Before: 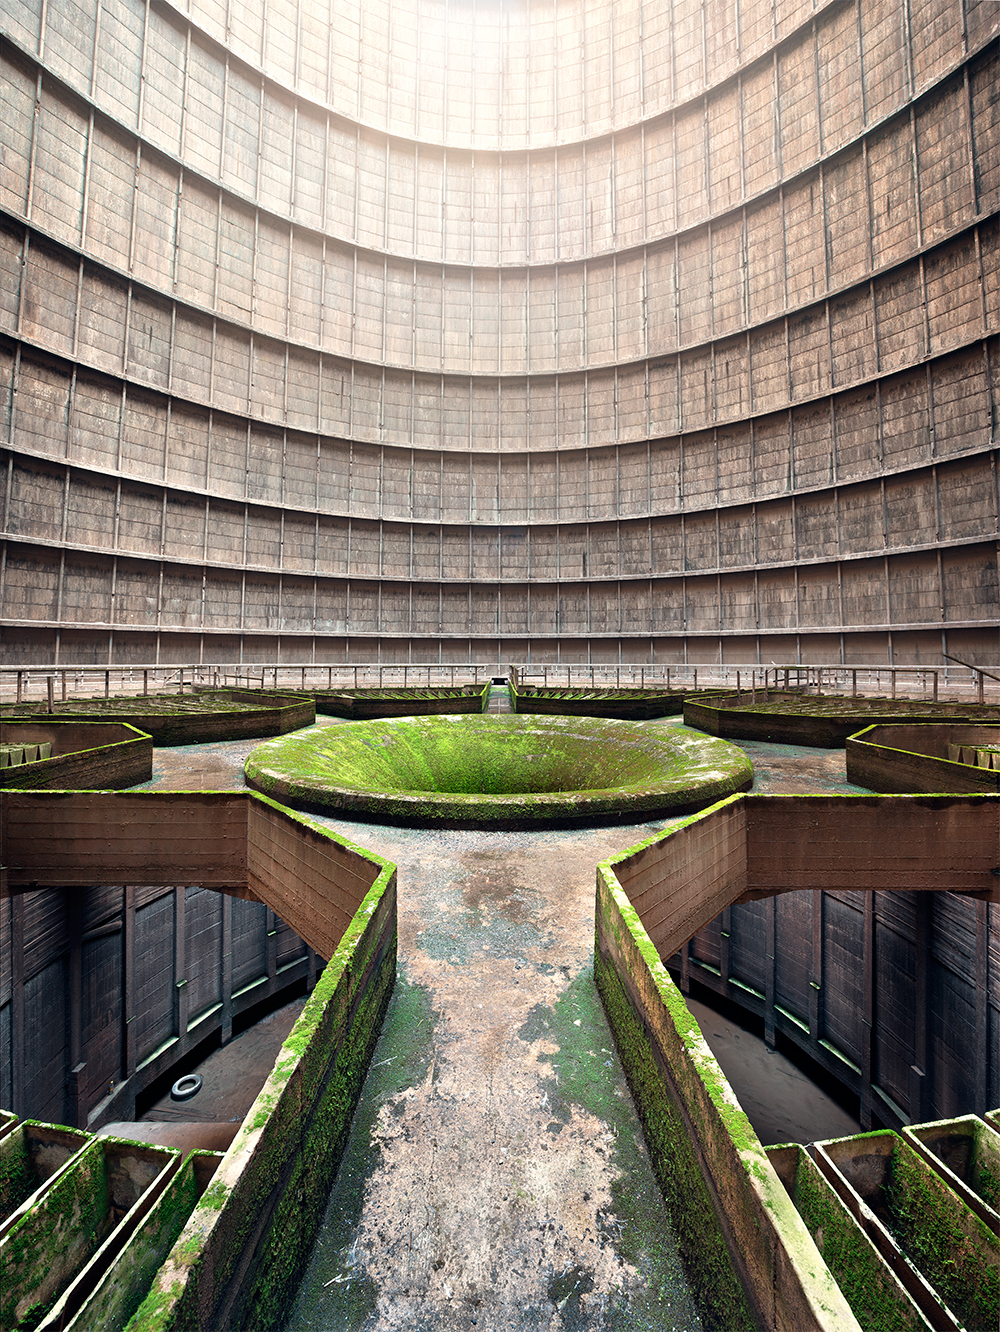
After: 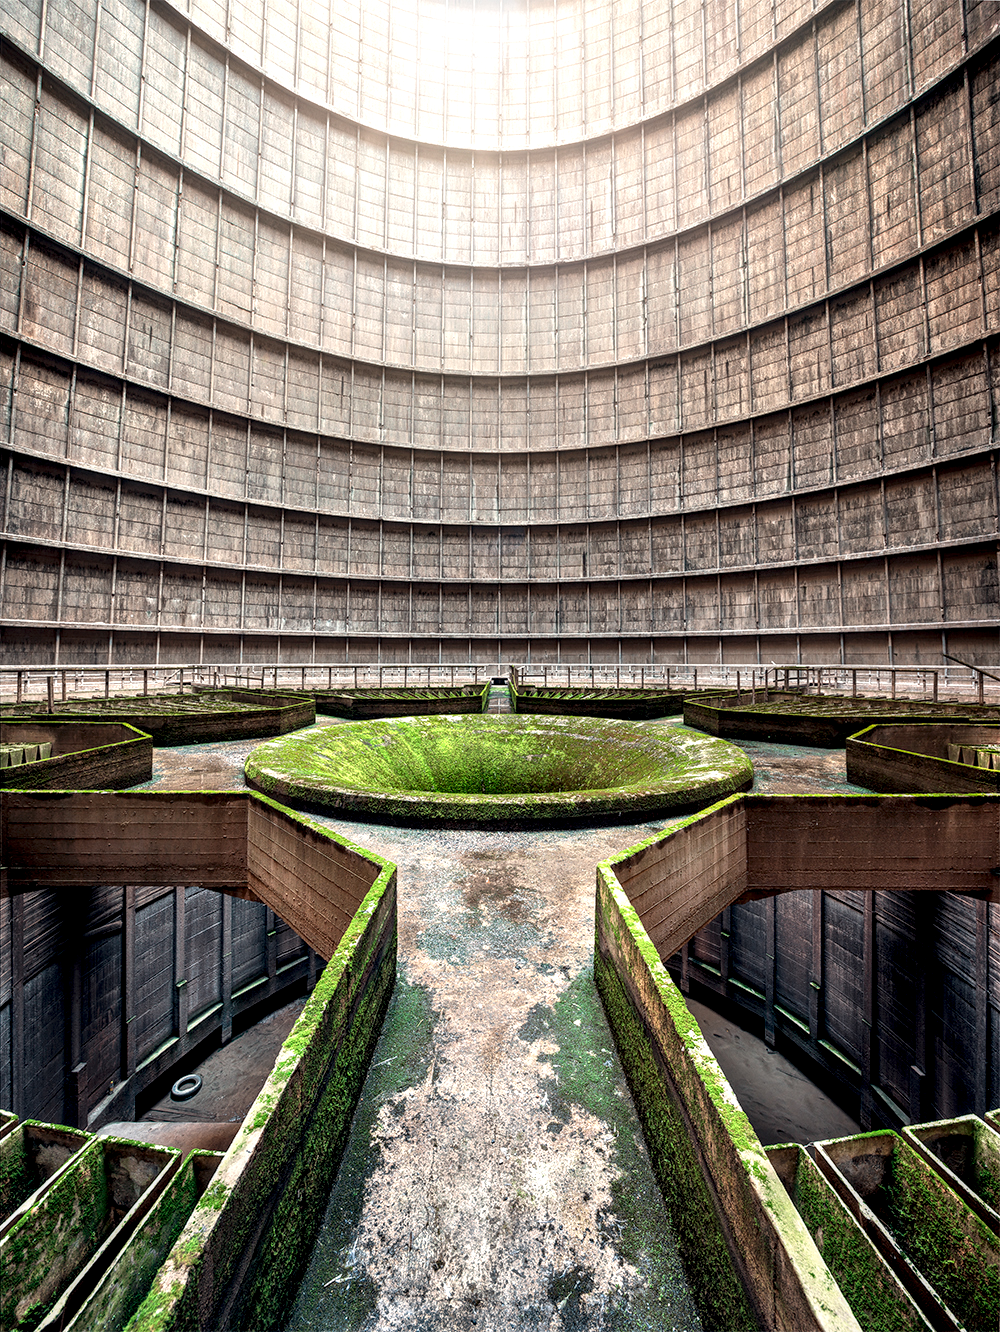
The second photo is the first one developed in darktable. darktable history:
local contrast: highlights 21%, shadows 70%, detail 170%
